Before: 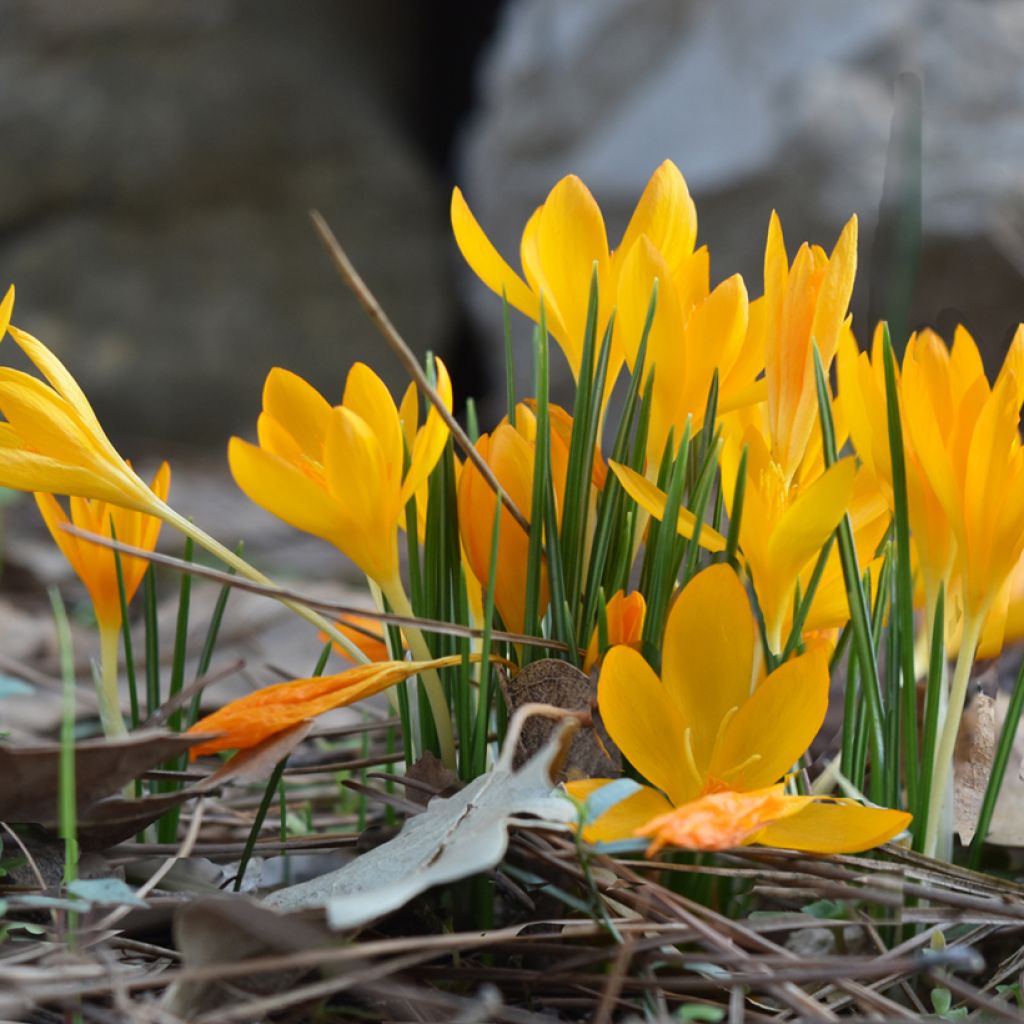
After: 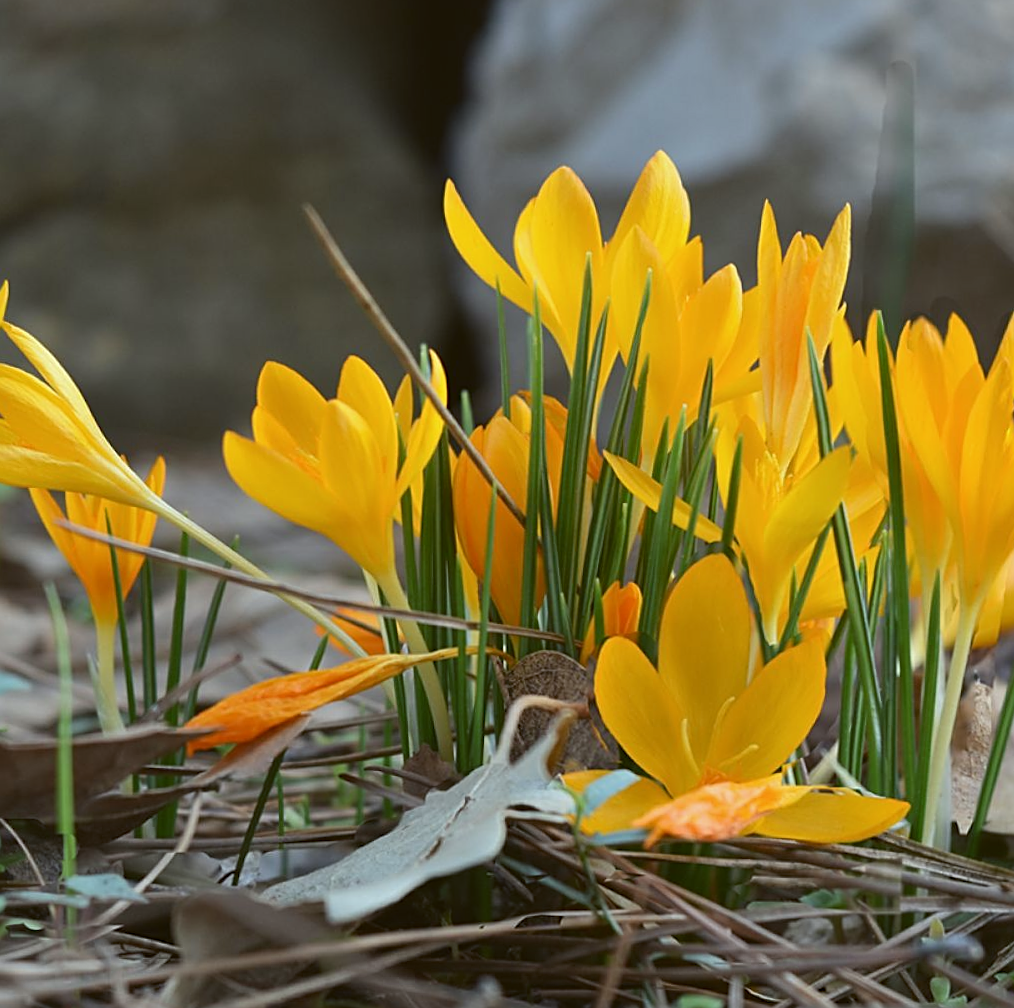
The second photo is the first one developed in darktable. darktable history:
rotate and perspective: rotation -0.45°, automatic cropping original format, crop left 0.008, crop right 0.992, crop top 0.012, crop bottom 0.988
color balance: lift [1.004, 1.002, 1.002, 0.998], gamma [1, 1.007, 1.002, 0.993], gain [1, 0.977, 1.013, 1.023], contrast -3.64%
sharpen: on, module defaults
